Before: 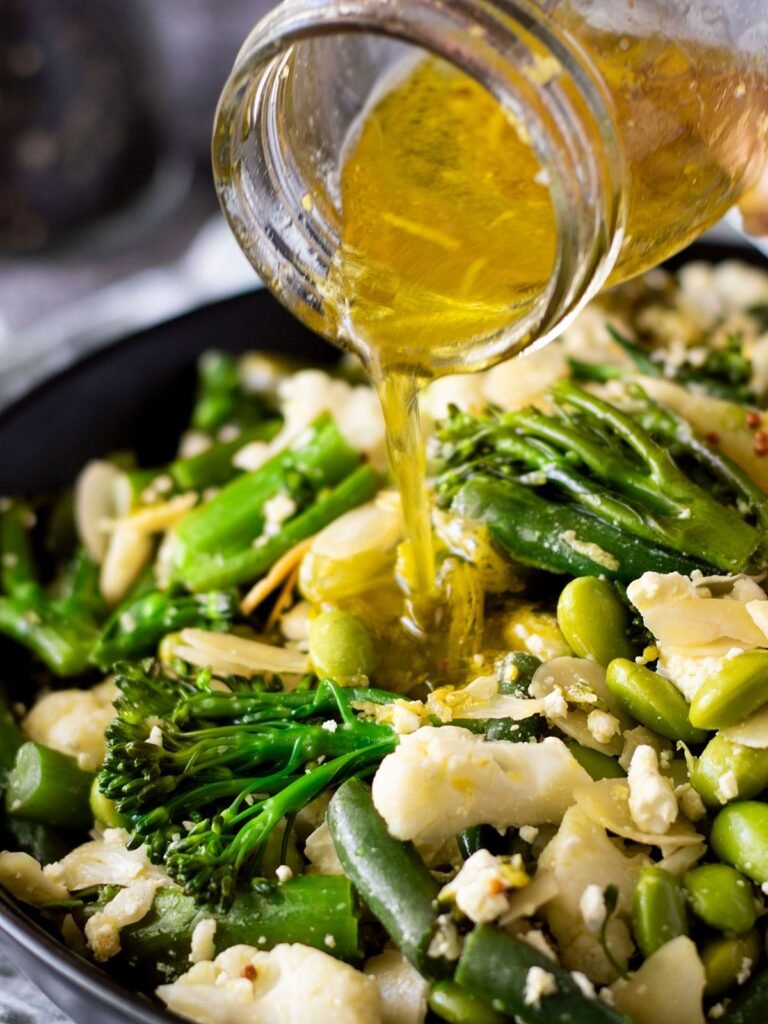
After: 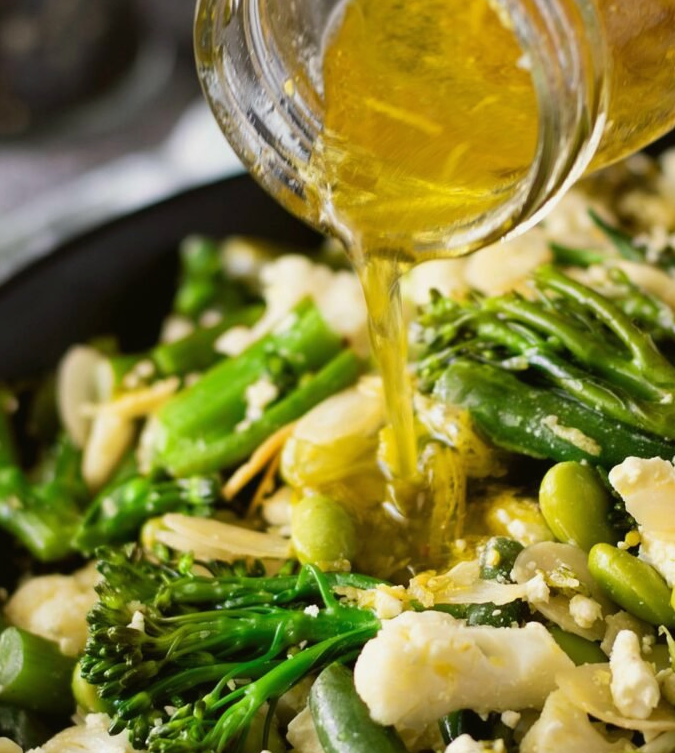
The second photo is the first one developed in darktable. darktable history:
color balance: mode lift, gamma, gain (sRGB), lift [1.04, 1, 1, 0.97], gamma [1.01, 1, 1, 0.97], gain [0.96, 1, 1, 0.97]
crop and rotate: left 2.425%, top 11.305%, right 9.6%, bottom 15.08%
